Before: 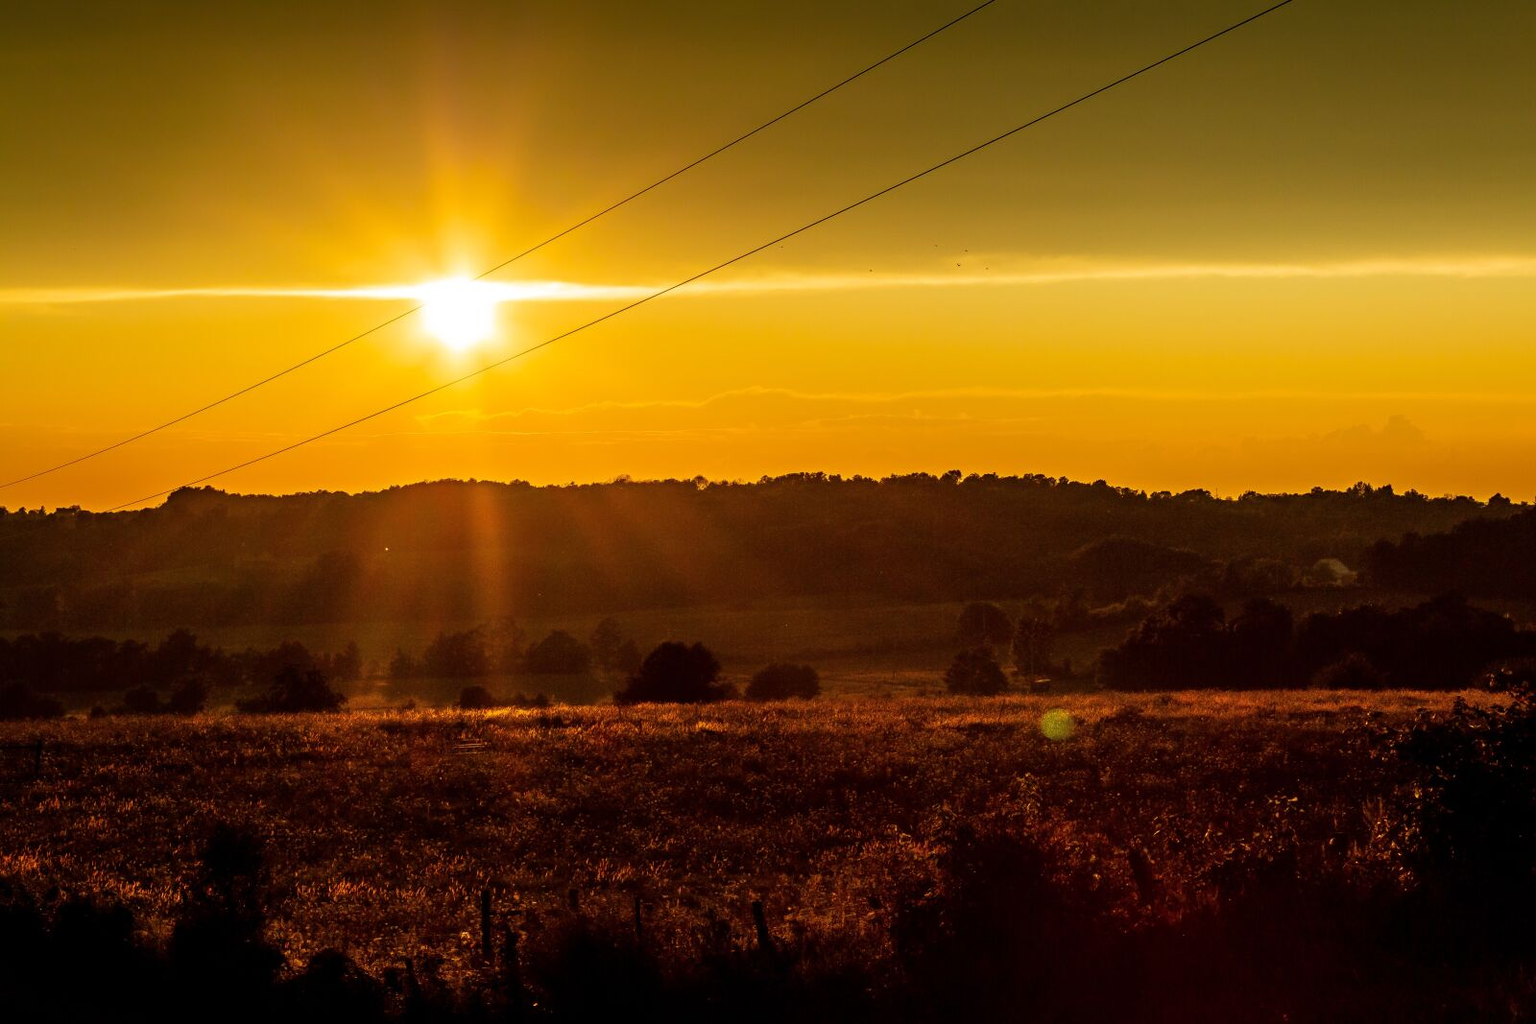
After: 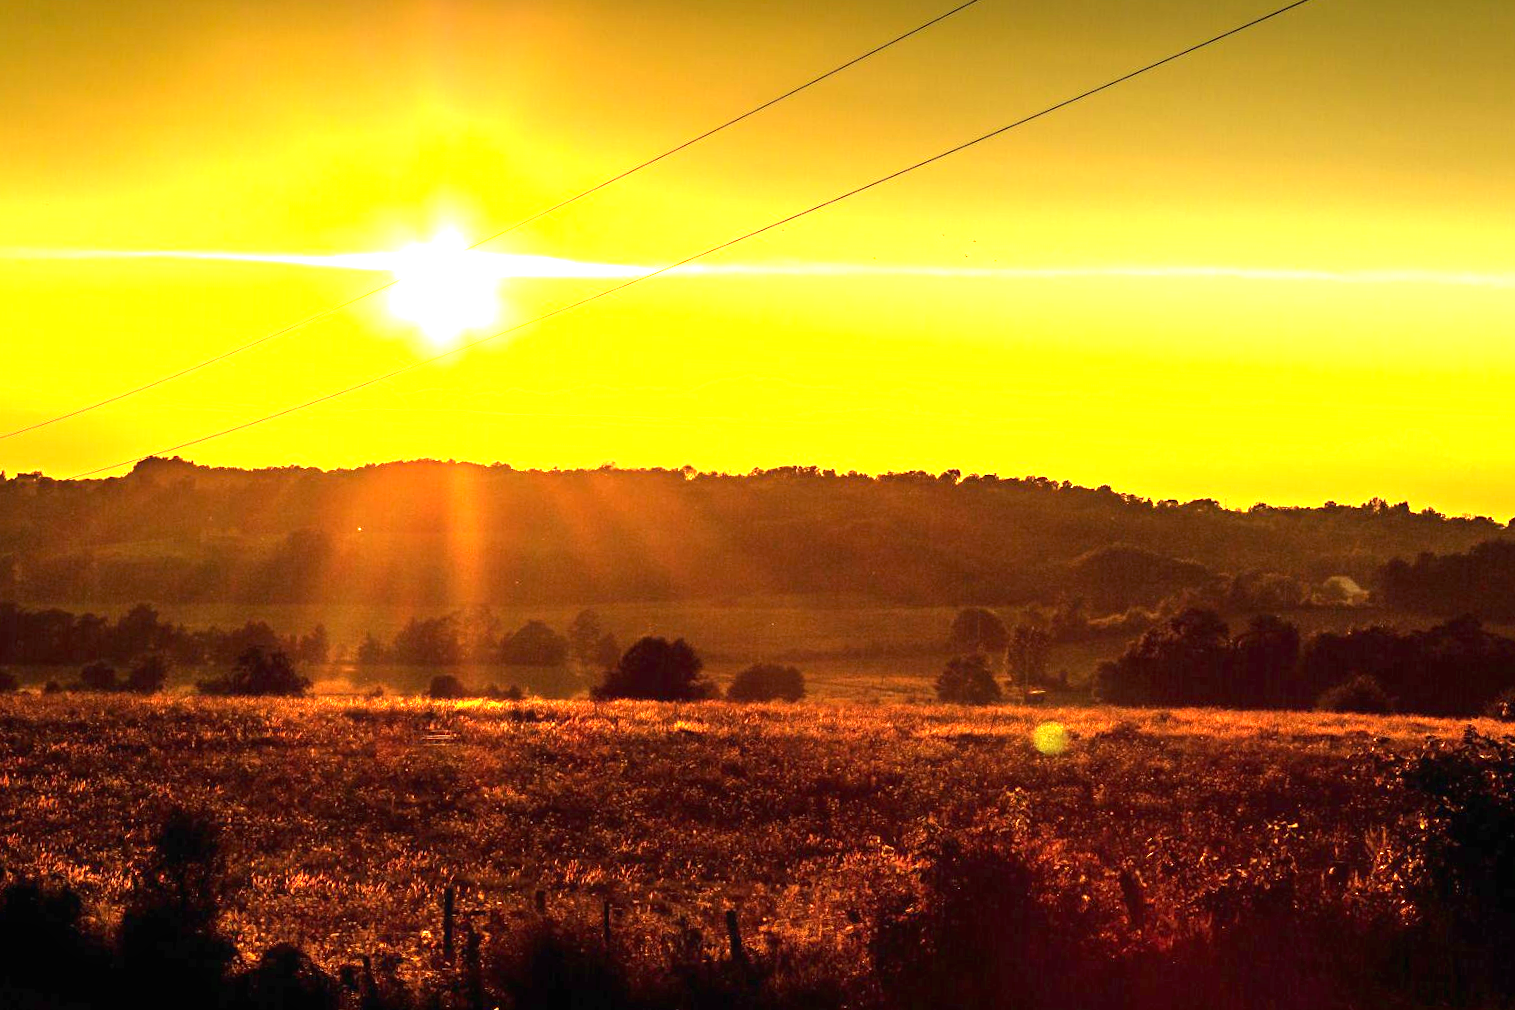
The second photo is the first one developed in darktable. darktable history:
contrast equalizer: y [[0.5, 0.5, 0.472, 0.5, 0.5, 0.5], [0.5 ×6], [0.5 ×6], [0 ×6], [0 ×6]]
crop and rotate: angle -2.17°
exposure: black level correction 0, exposure 1.959 EV, compensate exposure bias true, compensate highlight preservation false
